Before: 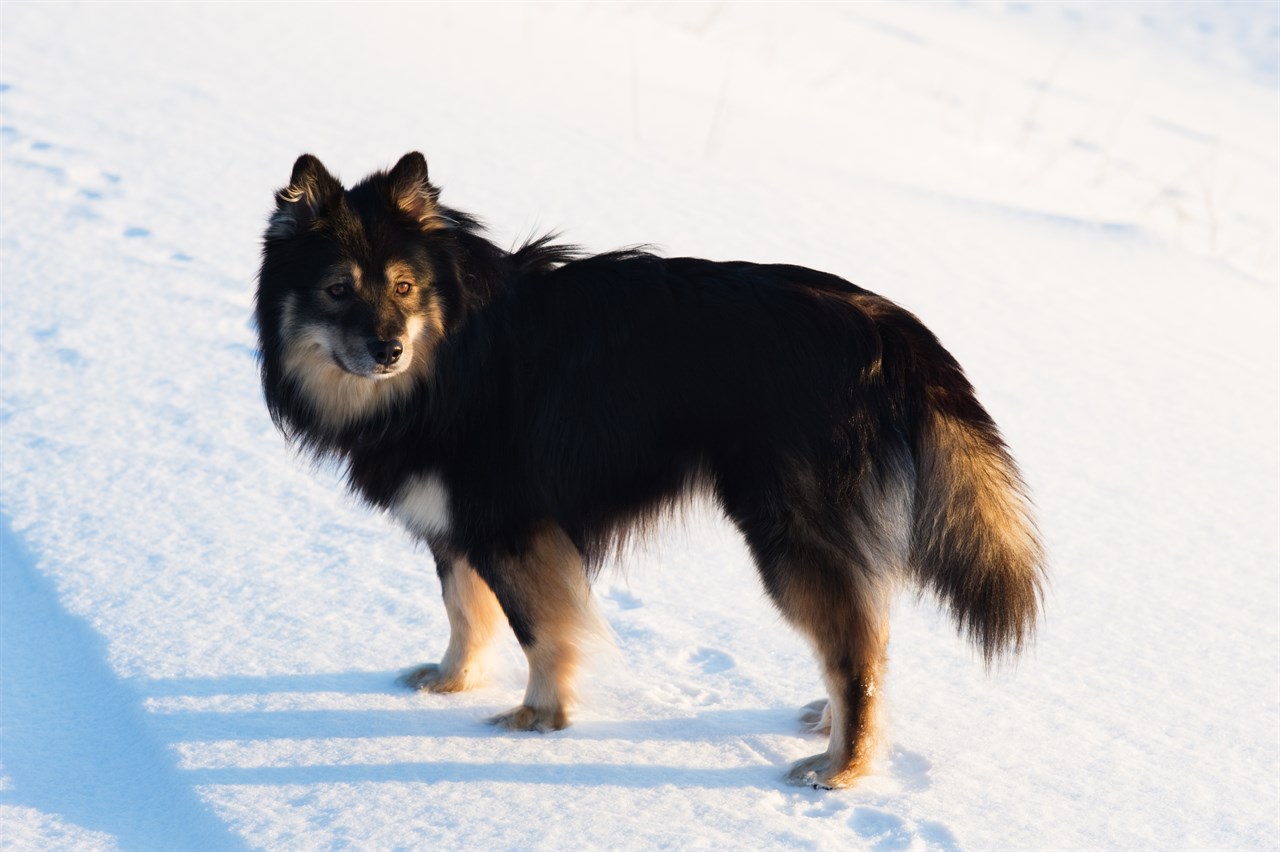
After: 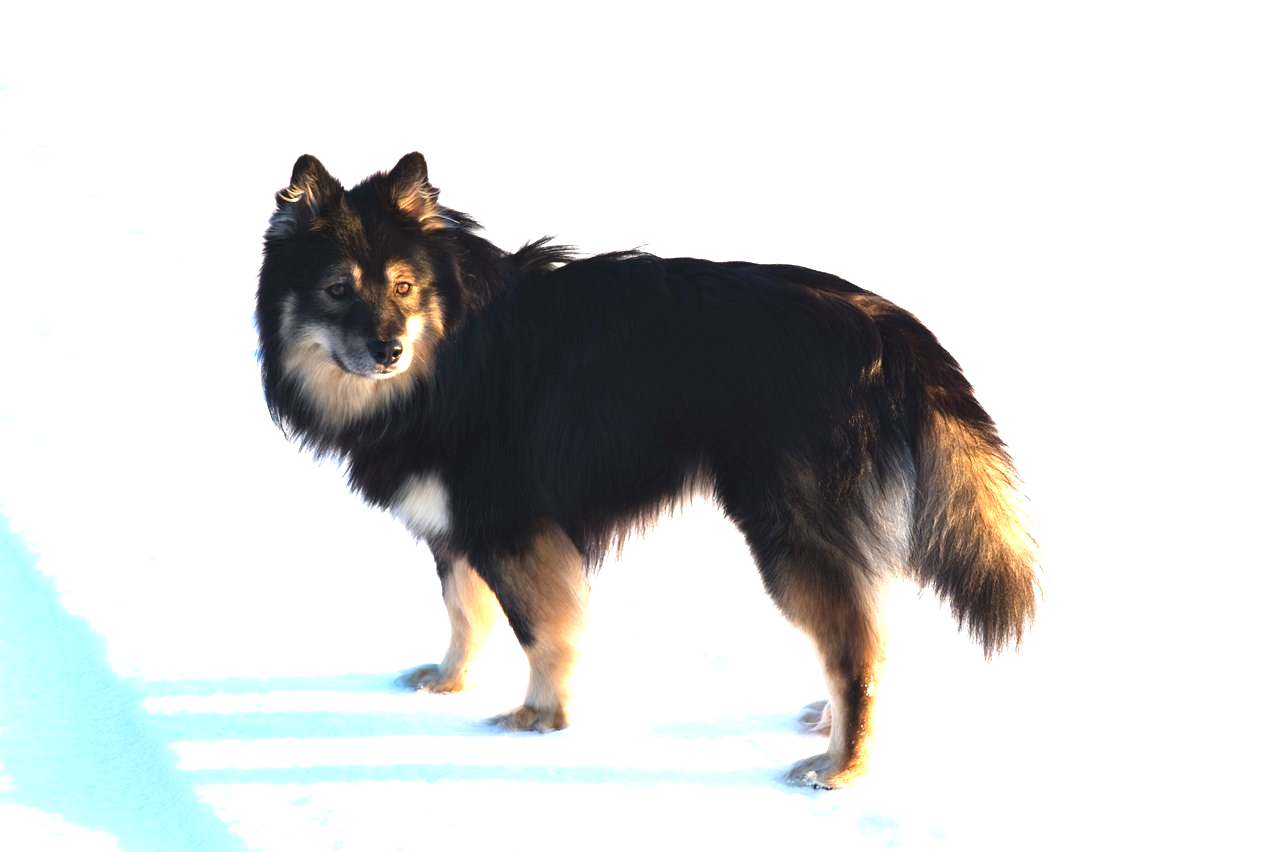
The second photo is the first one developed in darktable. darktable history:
exposure: black level correction -0.002, exposure 1.111 EV, compensate highlight preservation false
